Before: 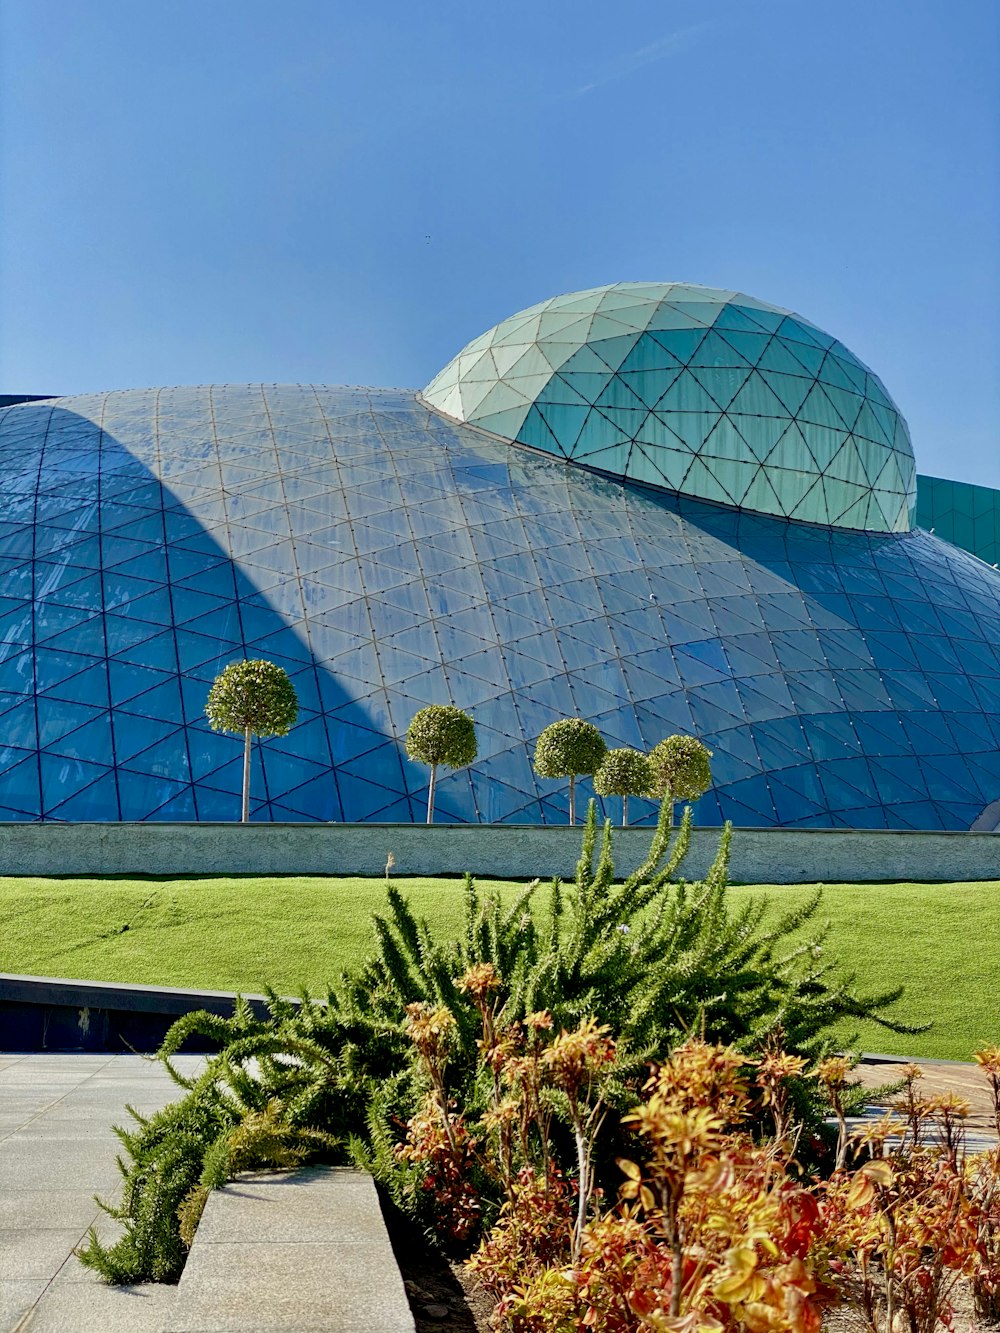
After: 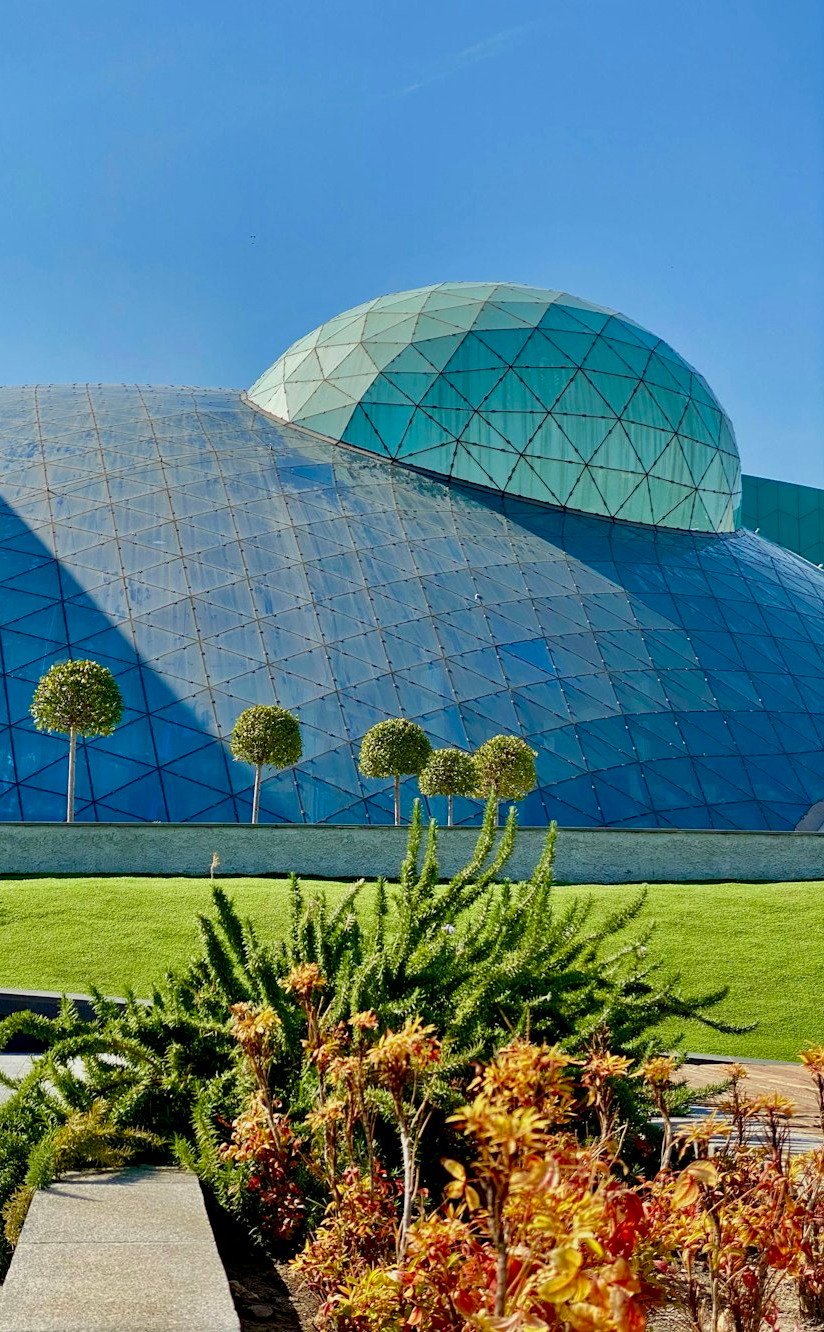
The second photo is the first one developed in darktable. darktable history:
crop: left 17.567%, bottom 0.05%
